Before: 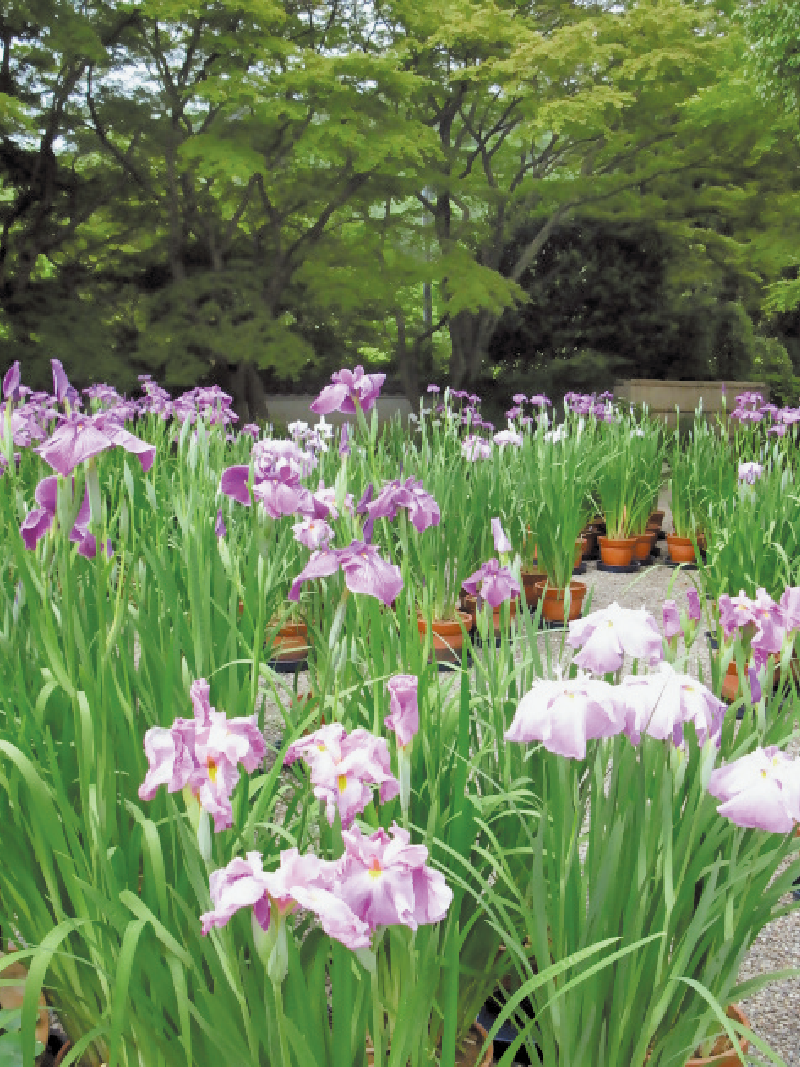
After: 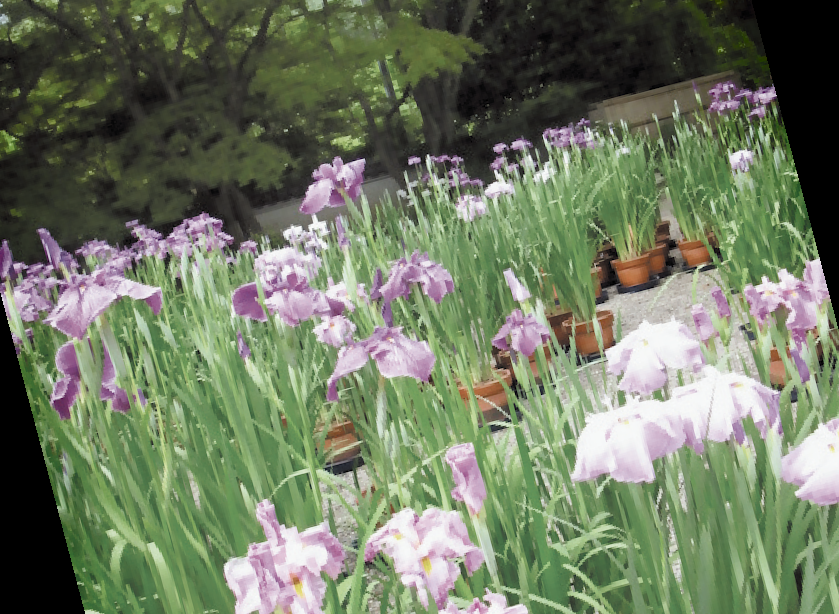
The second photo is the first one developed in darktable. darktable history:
shadows and highlights: shadows -70, highlights 35, soften with gaussian
rotate and perspective: rotation -14.8°, crop left 0.1, crop right 0.903, crop top 0.25, crop bottom 0.748
contrast brightness saturation: contrast 0.1, saturation -0.3
